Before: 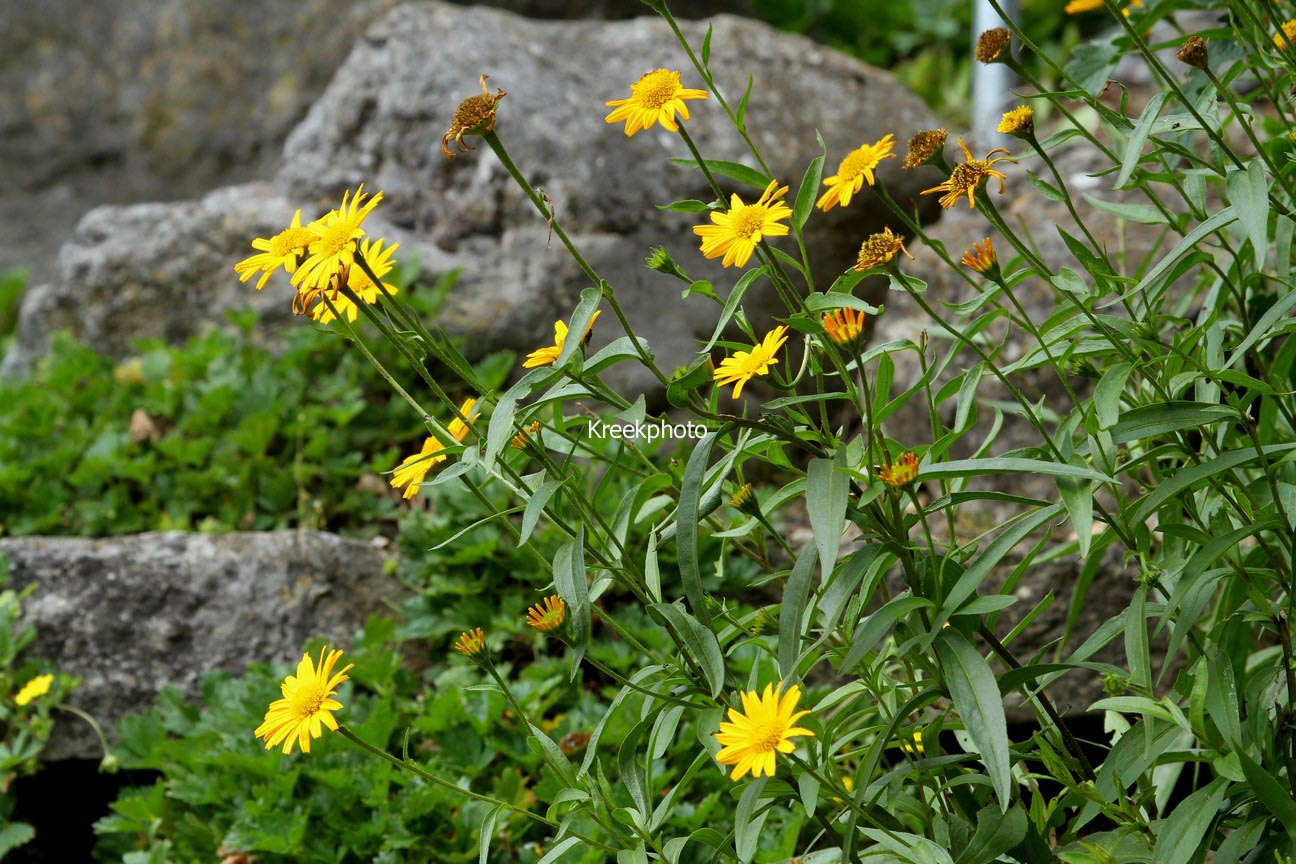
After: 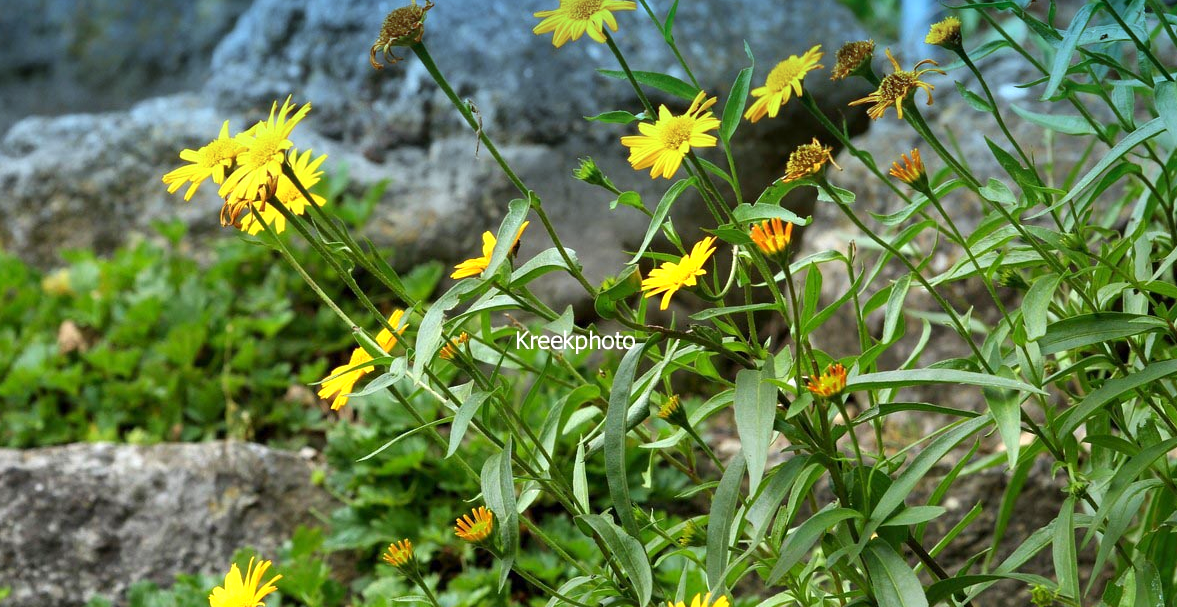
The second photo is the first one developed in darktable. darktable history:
crop: left 5.596%, top 10.314%, right 3.534%, bottom 19.395%
graduated density: density 2.02 EV, hardness 44%, rotation 0.374°, offset 8.21, hue 208.8°, saturation 97%
exposure: exposure 0.556 EV, compensate highlight preservation false
